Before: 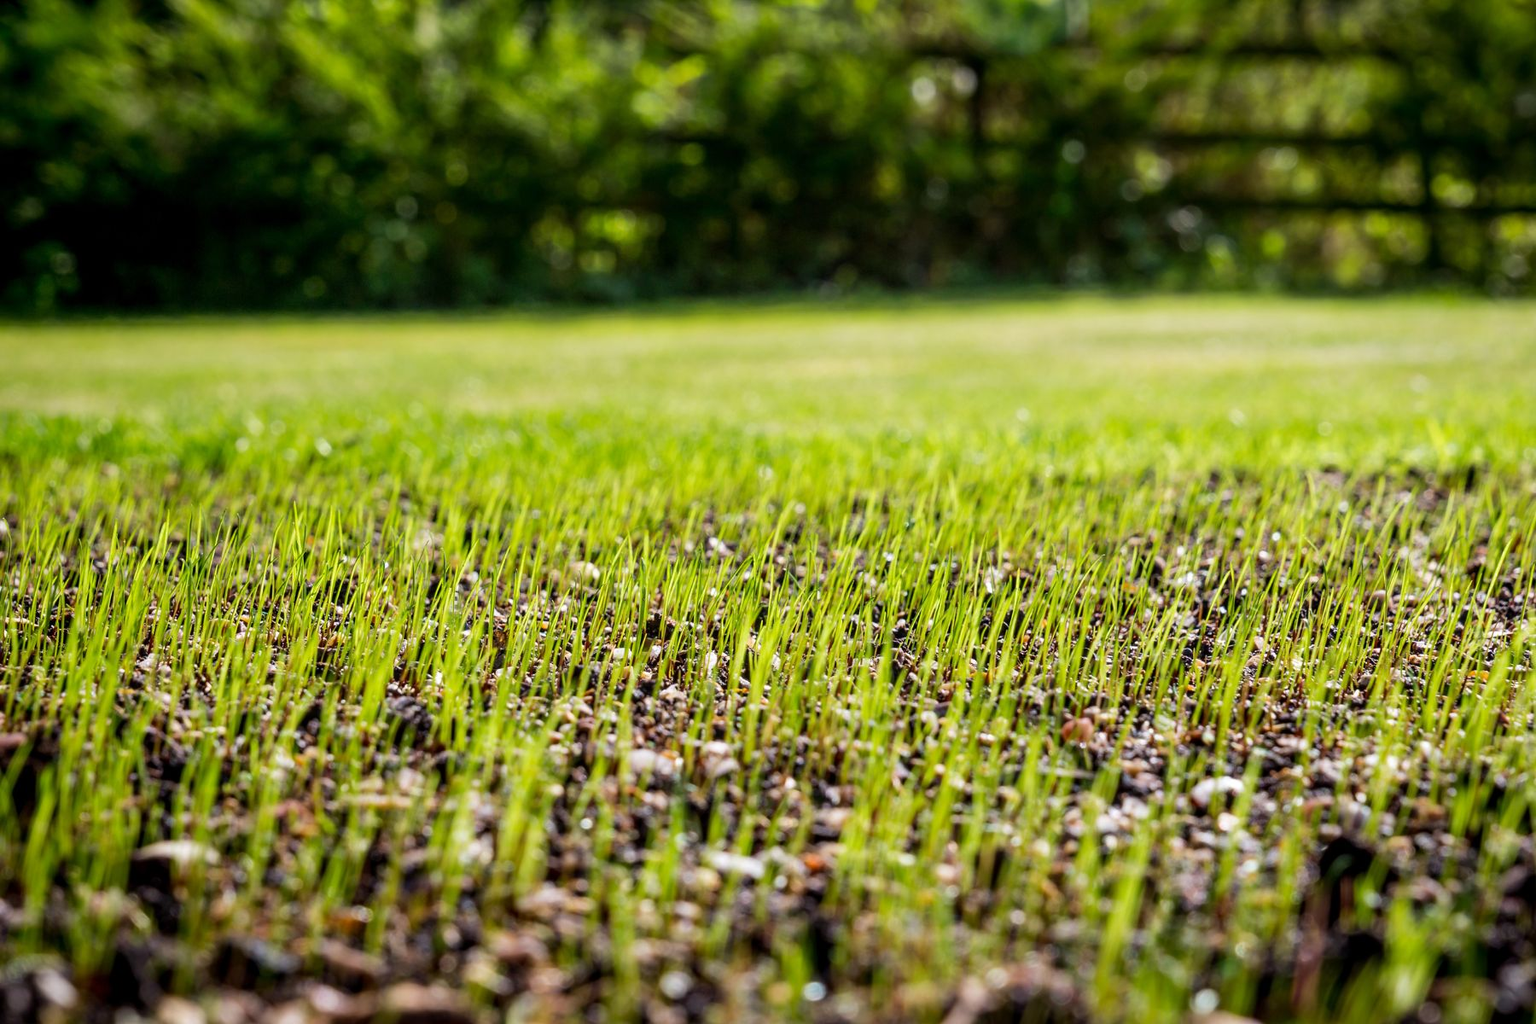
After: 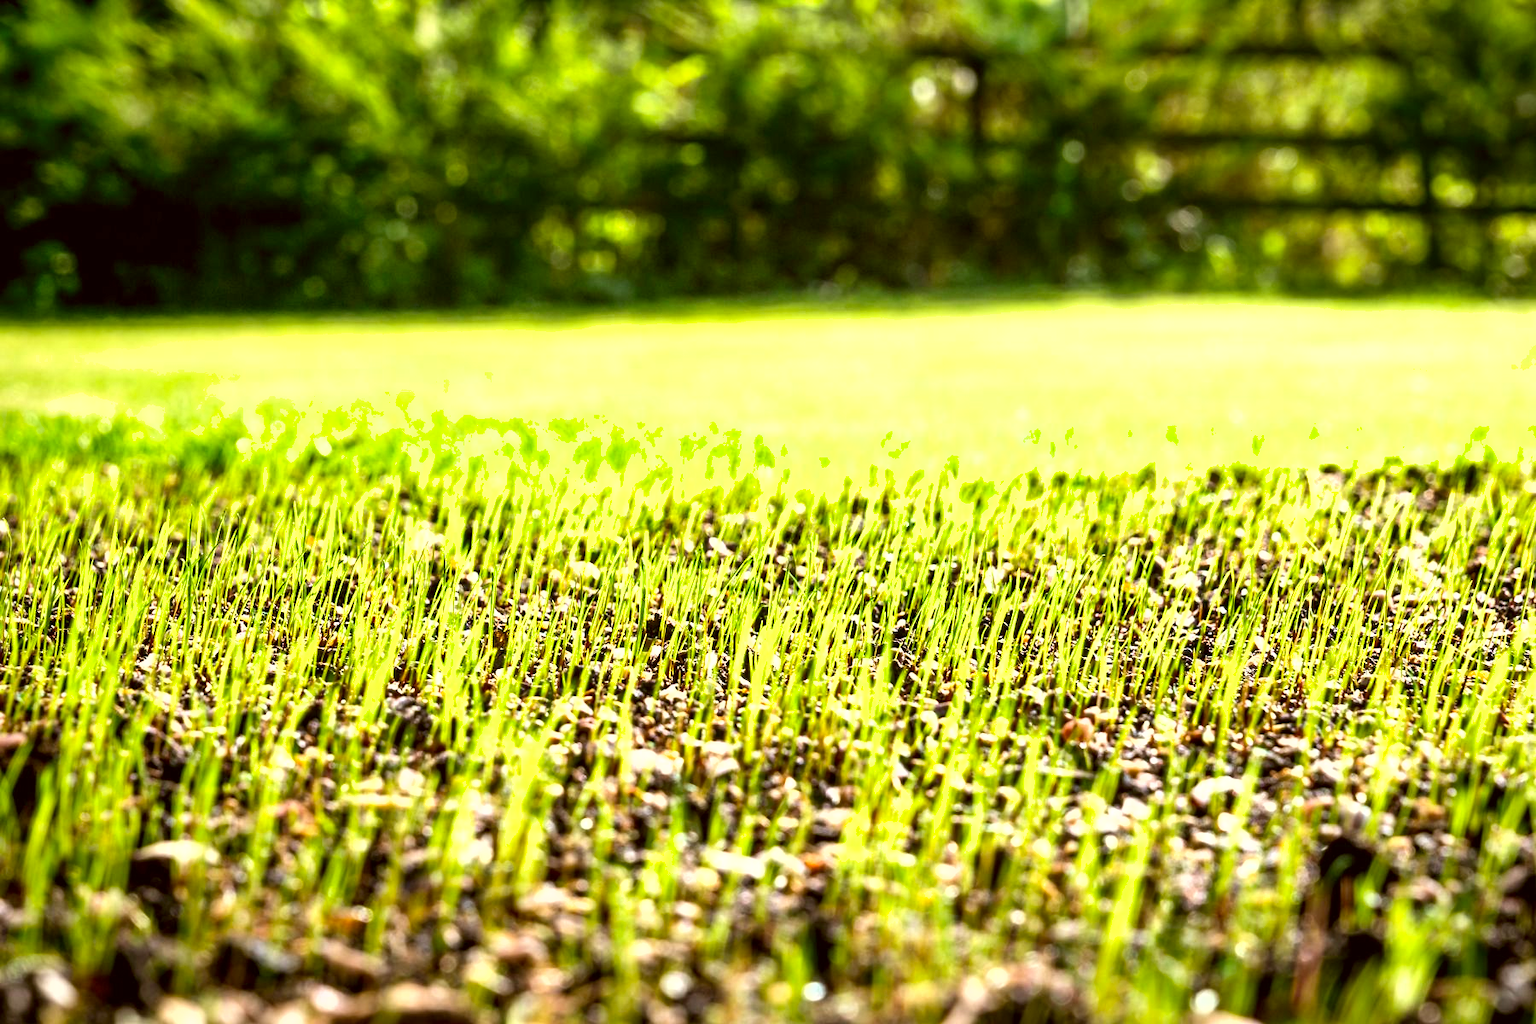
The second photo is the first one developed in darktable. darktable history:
contrast brightness saturation: contrast 0.012, saturation -0.057
color correction: highlights a* -1.38, highlights b* 10.42, shadows a* 0.414, shadows b* 18.62
shadows and highlights: shadows 24.8, highlights -48.04, soften with gaussian
exposure: exposure 1.152 EV, compensate highlight preservation false
